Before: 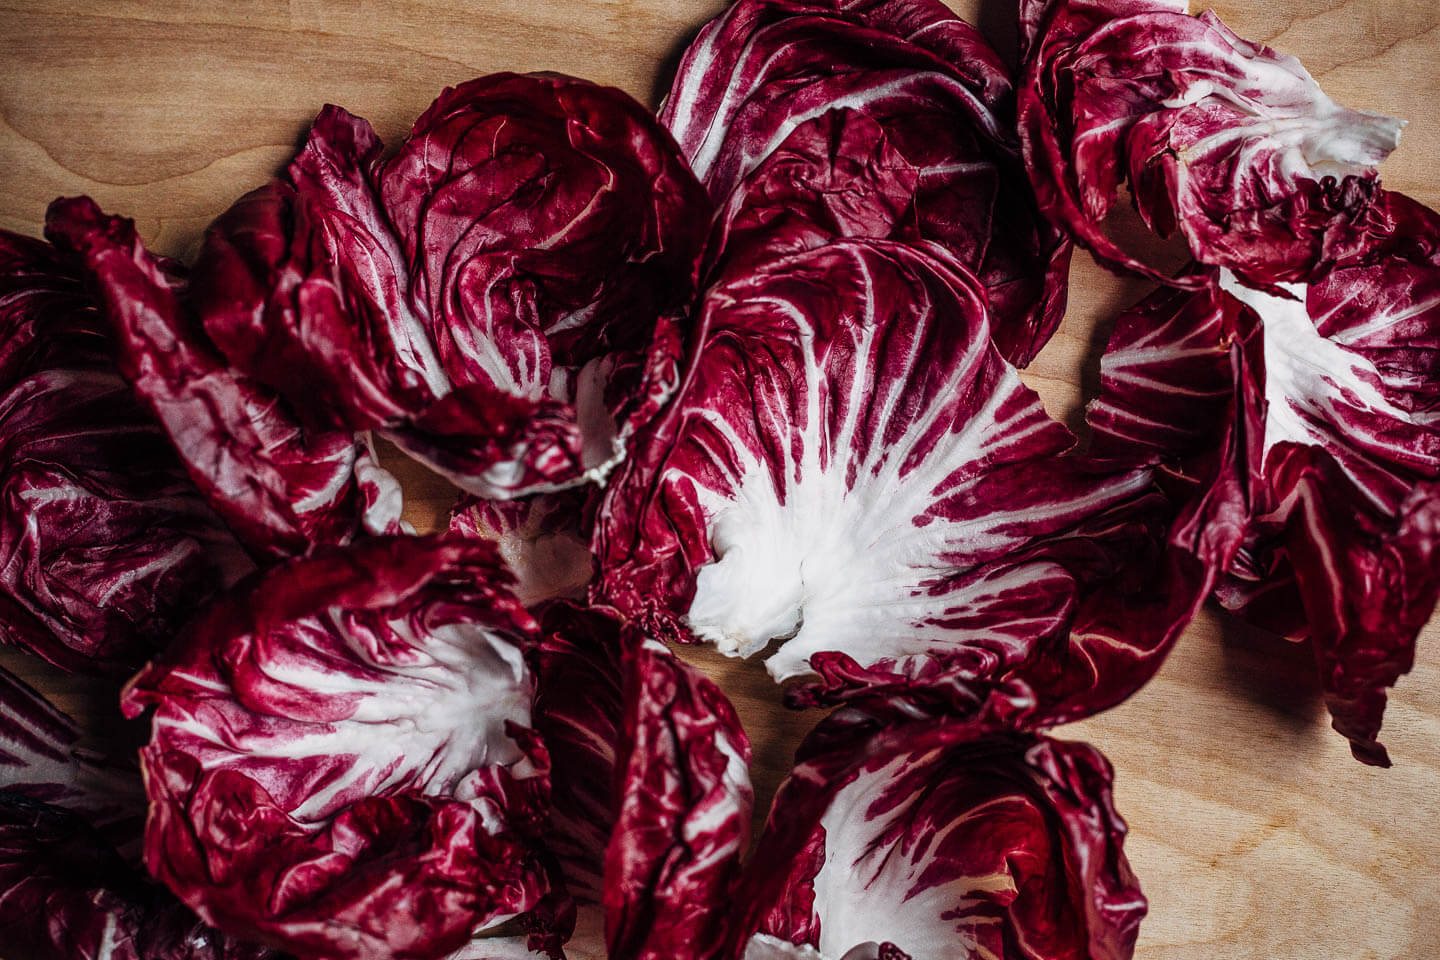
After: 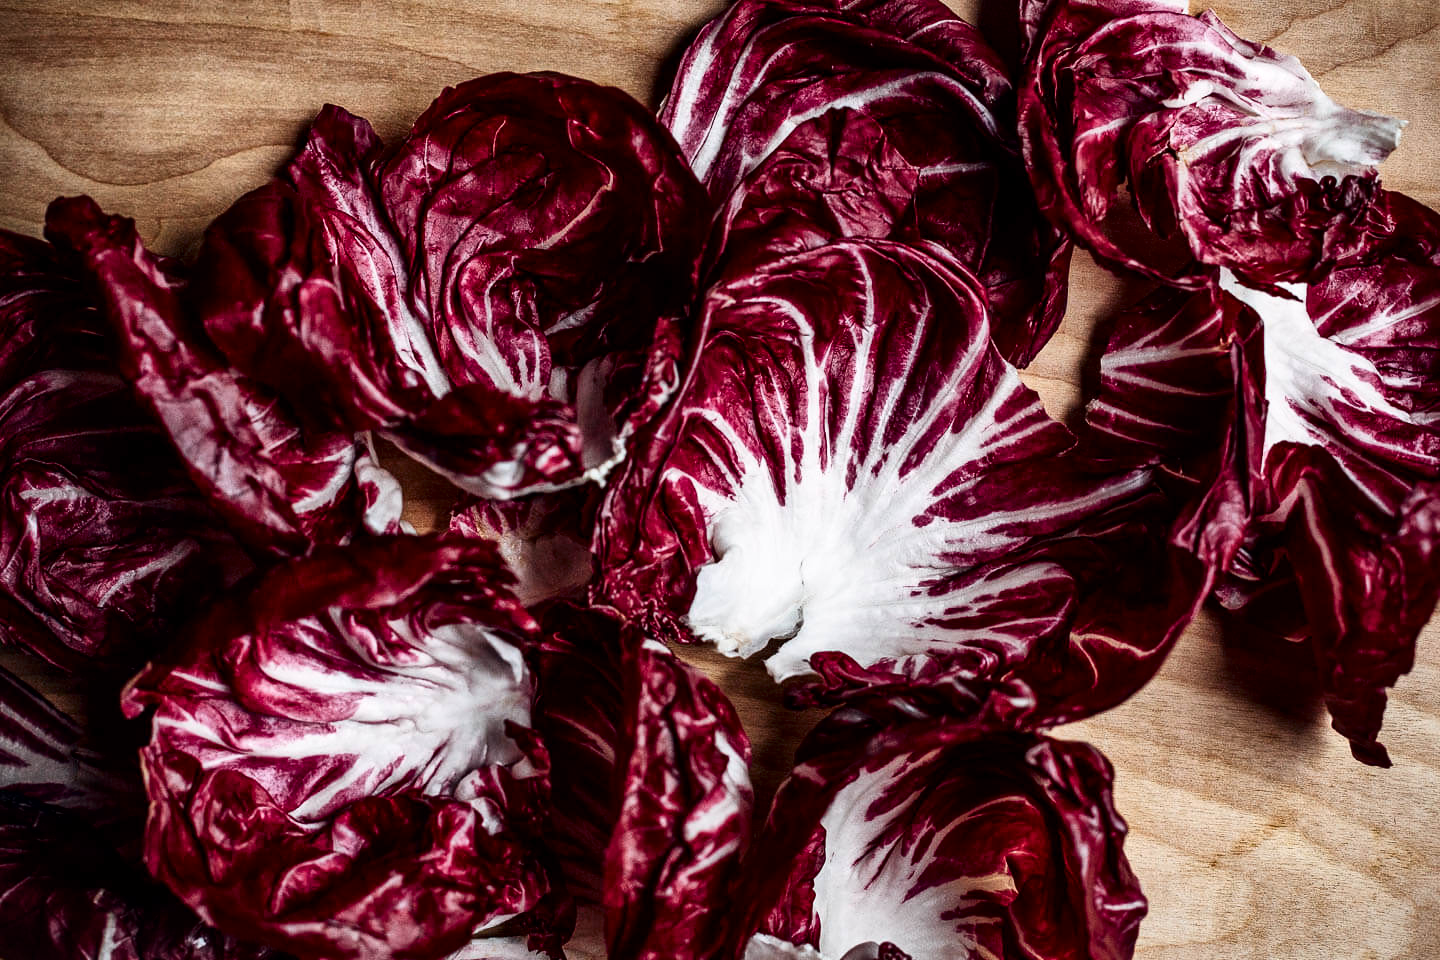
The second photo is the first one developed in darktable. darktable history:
white balance: emerald 1
local contrast: mode bilateral grid, contrast 25, coarseness 60, detail 151%, midtone range 0.2
contrast brightness saturation: contrast 0.22
